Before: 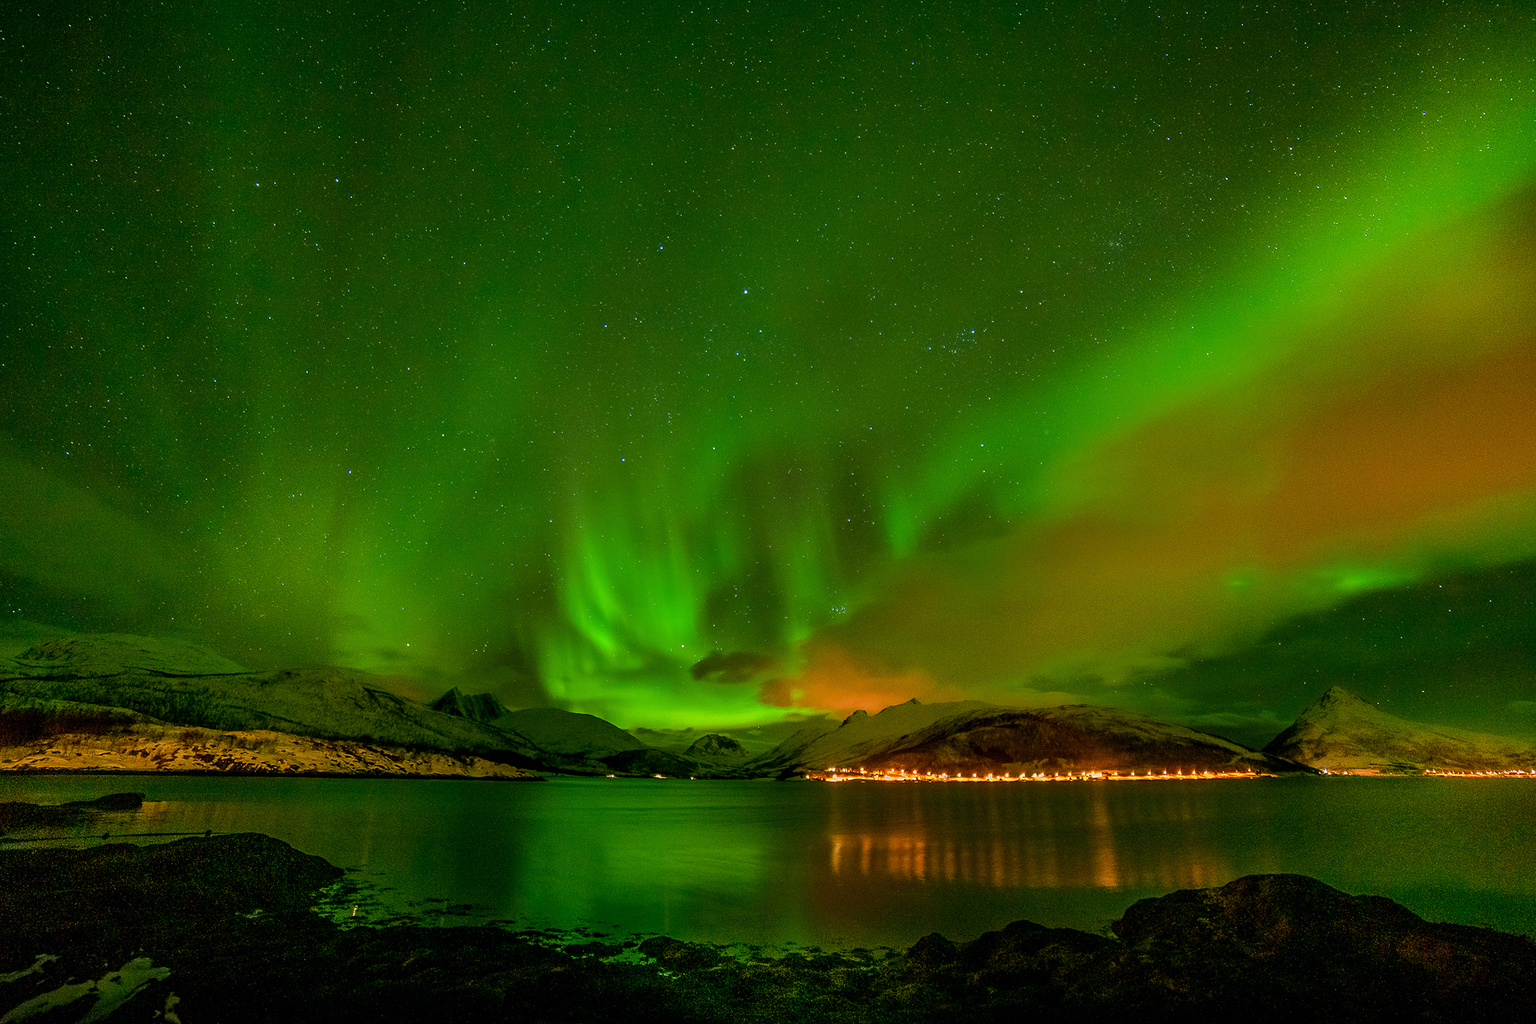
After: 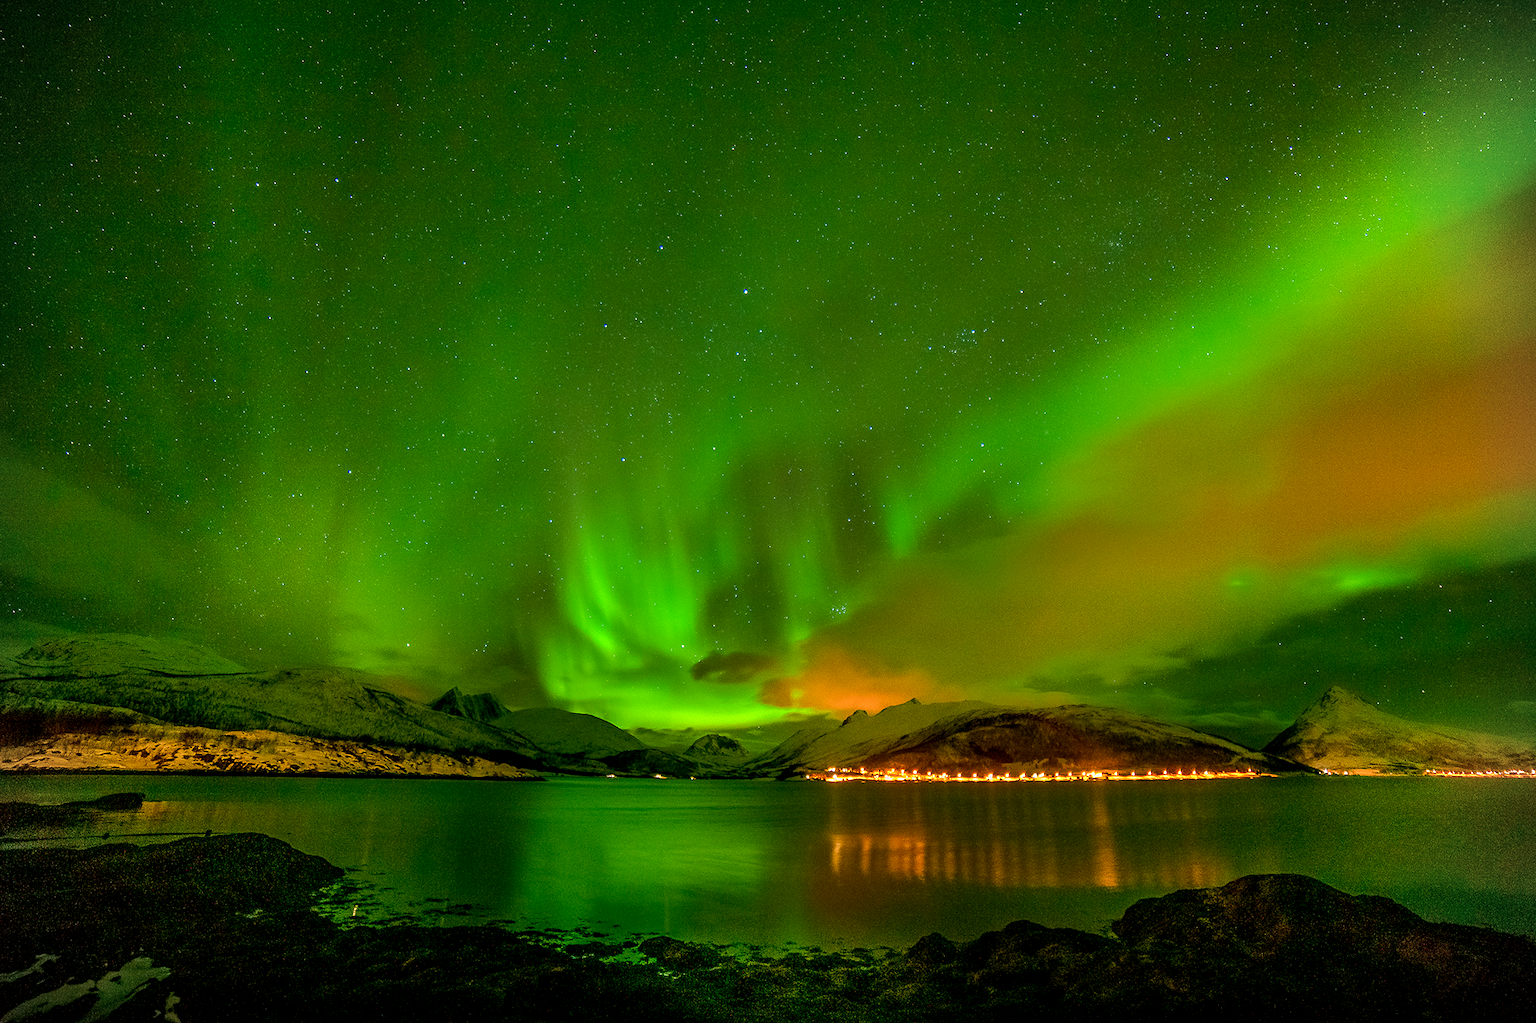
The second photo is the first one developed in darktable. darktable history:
exposure: black level correction 0.001, exposure 0.5 EV, compensate exposure bias true, compensate highlight preservation false
vignetting: fall-off start 91.19%
